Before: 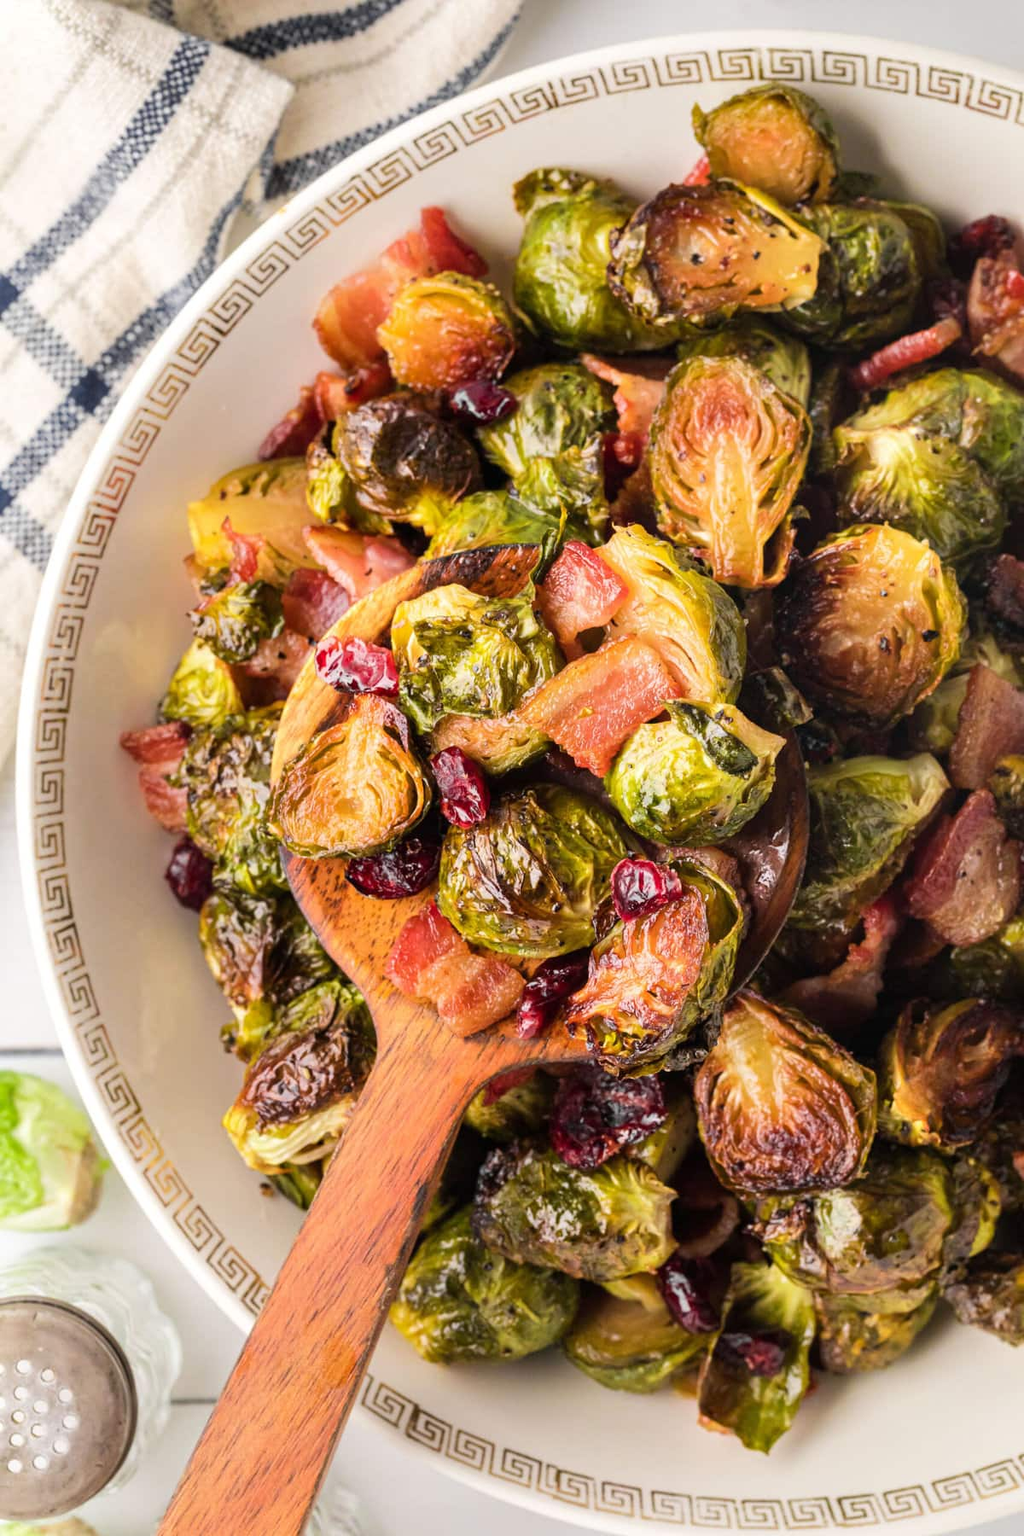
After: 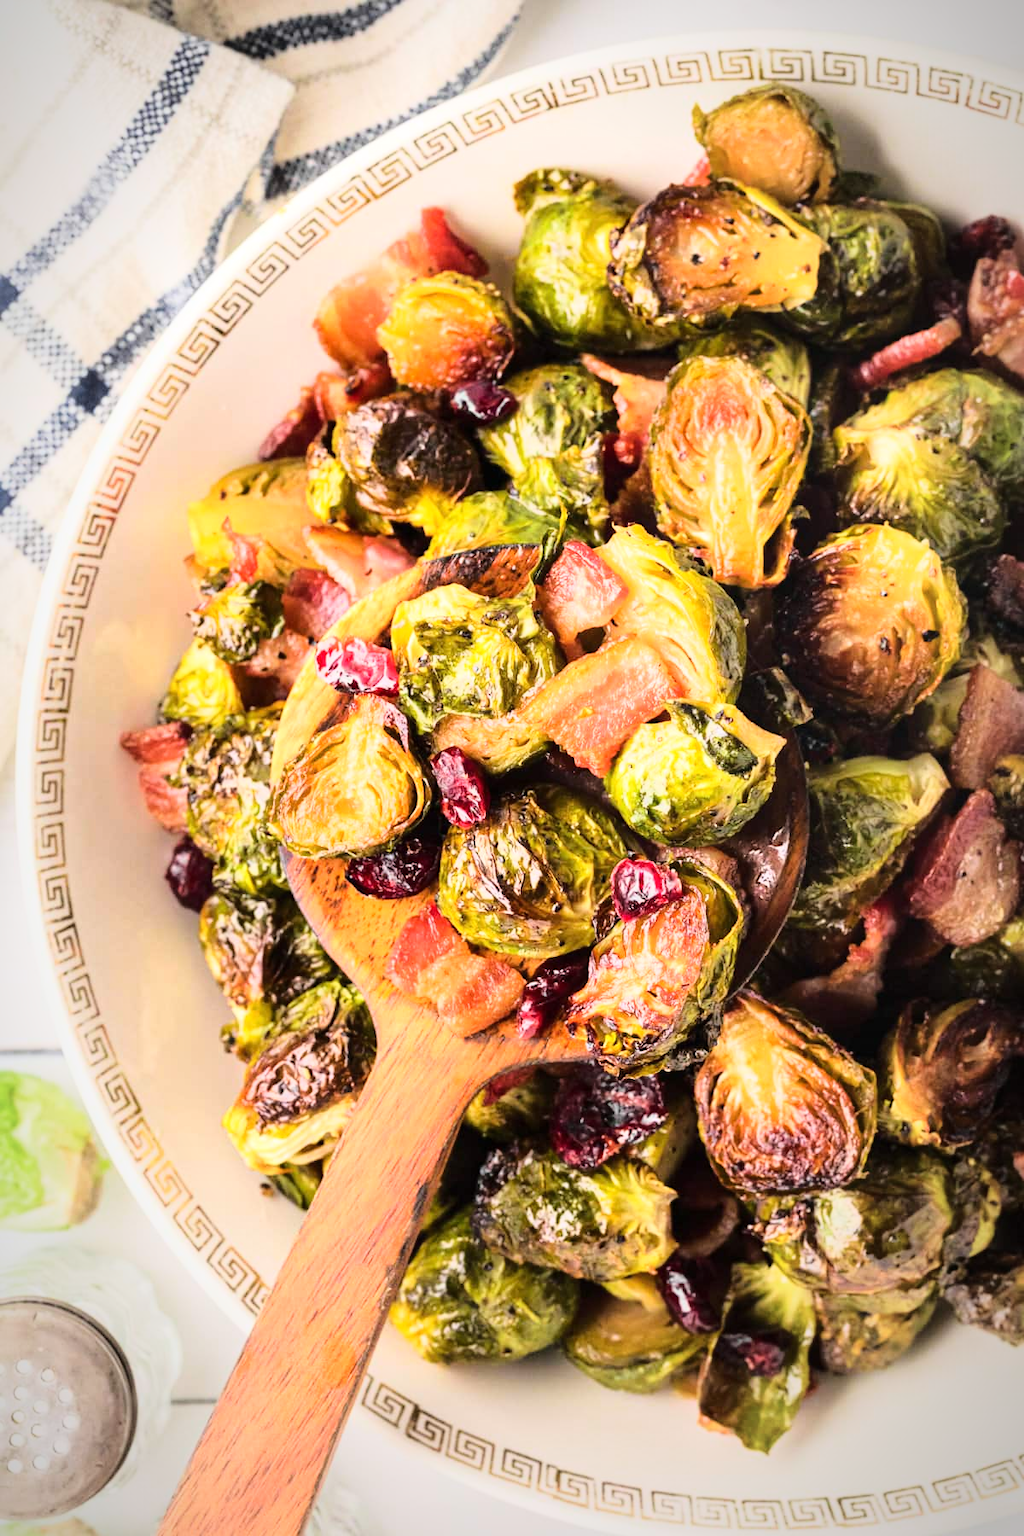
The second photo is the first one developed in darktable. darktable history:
vignetting: fall-off radius 60.02%, brightness -0.456, saturation -0.294, center (-0.031, -0.048), automatic ratio true
base curve: curves: ch0 [(0, 0) (0.028, 0.03) (0.121, 0.232) (0.46, 0.748) (0.859, 0.968) (1, 1)]
